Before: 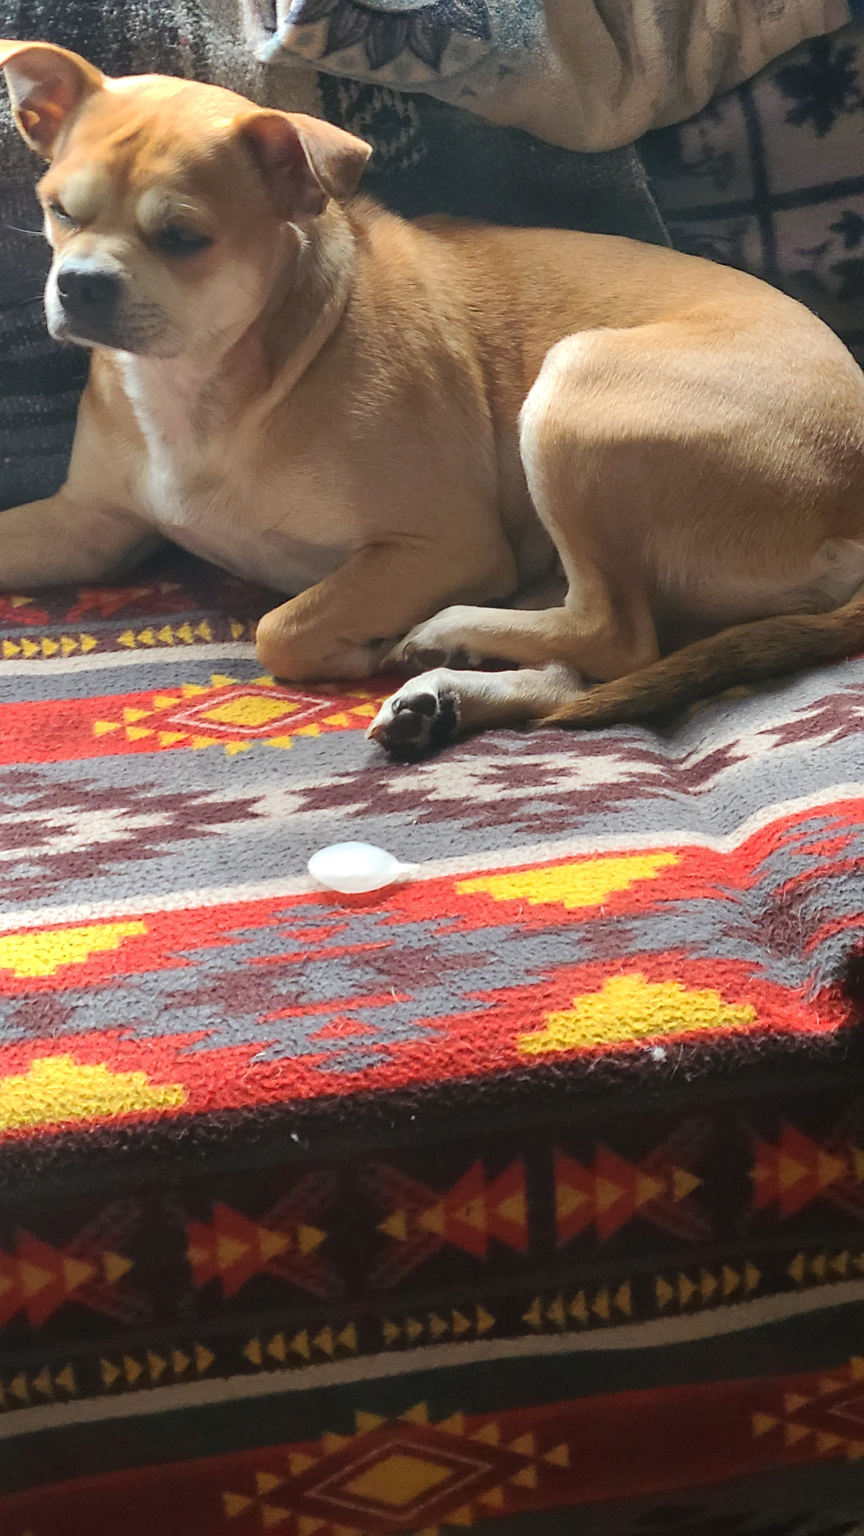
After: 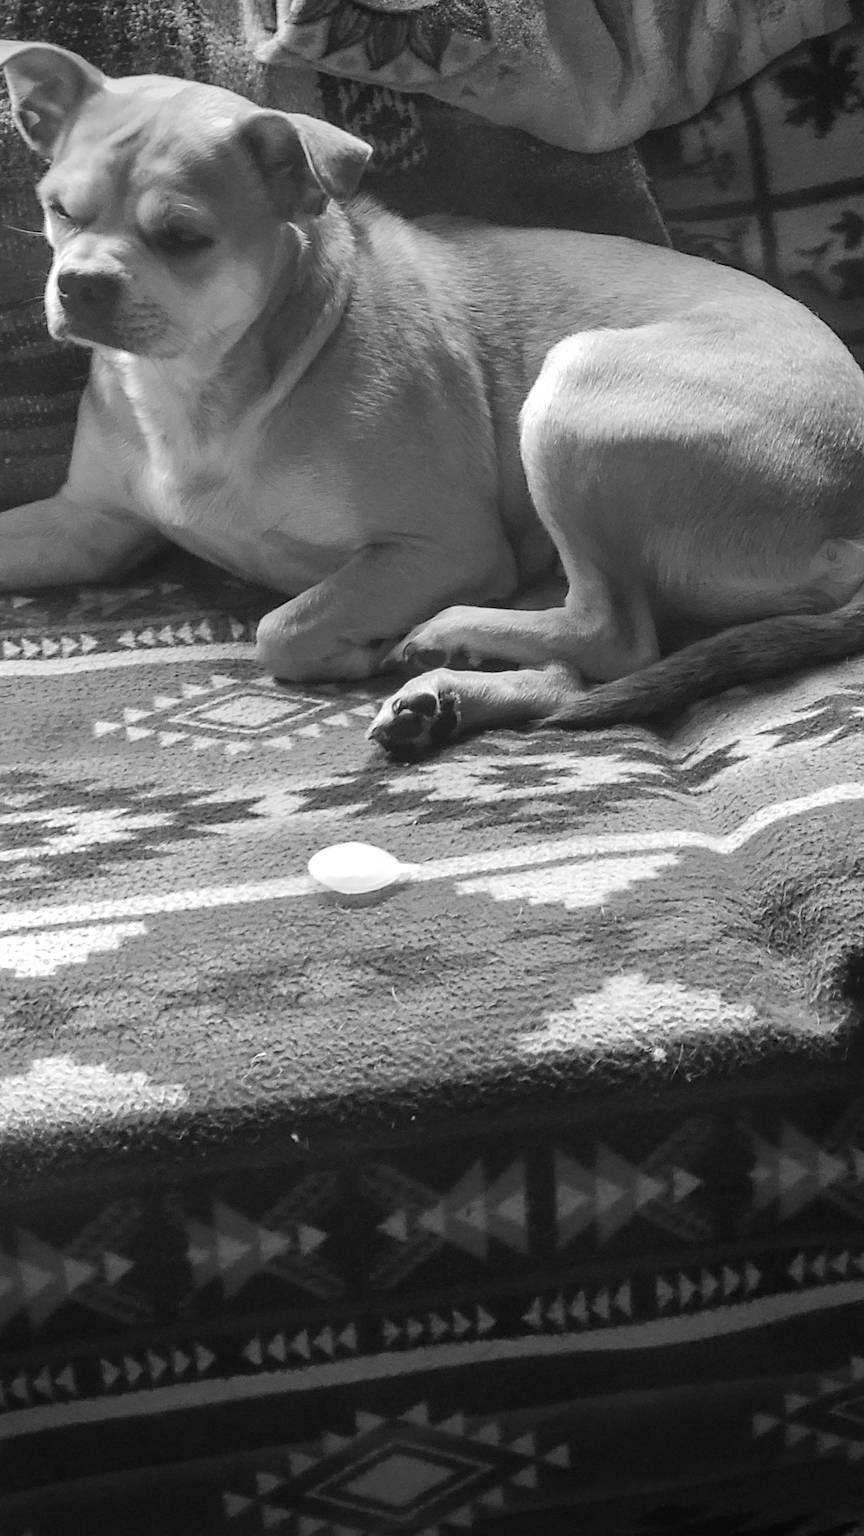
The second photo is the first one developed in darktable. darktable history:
vignetting: fall-off start 99.31%, center (0.04, -0.091), width/height ratio 1.321
contrast brightness saturation: saturation -0.999
local contrast: on, module defaults
